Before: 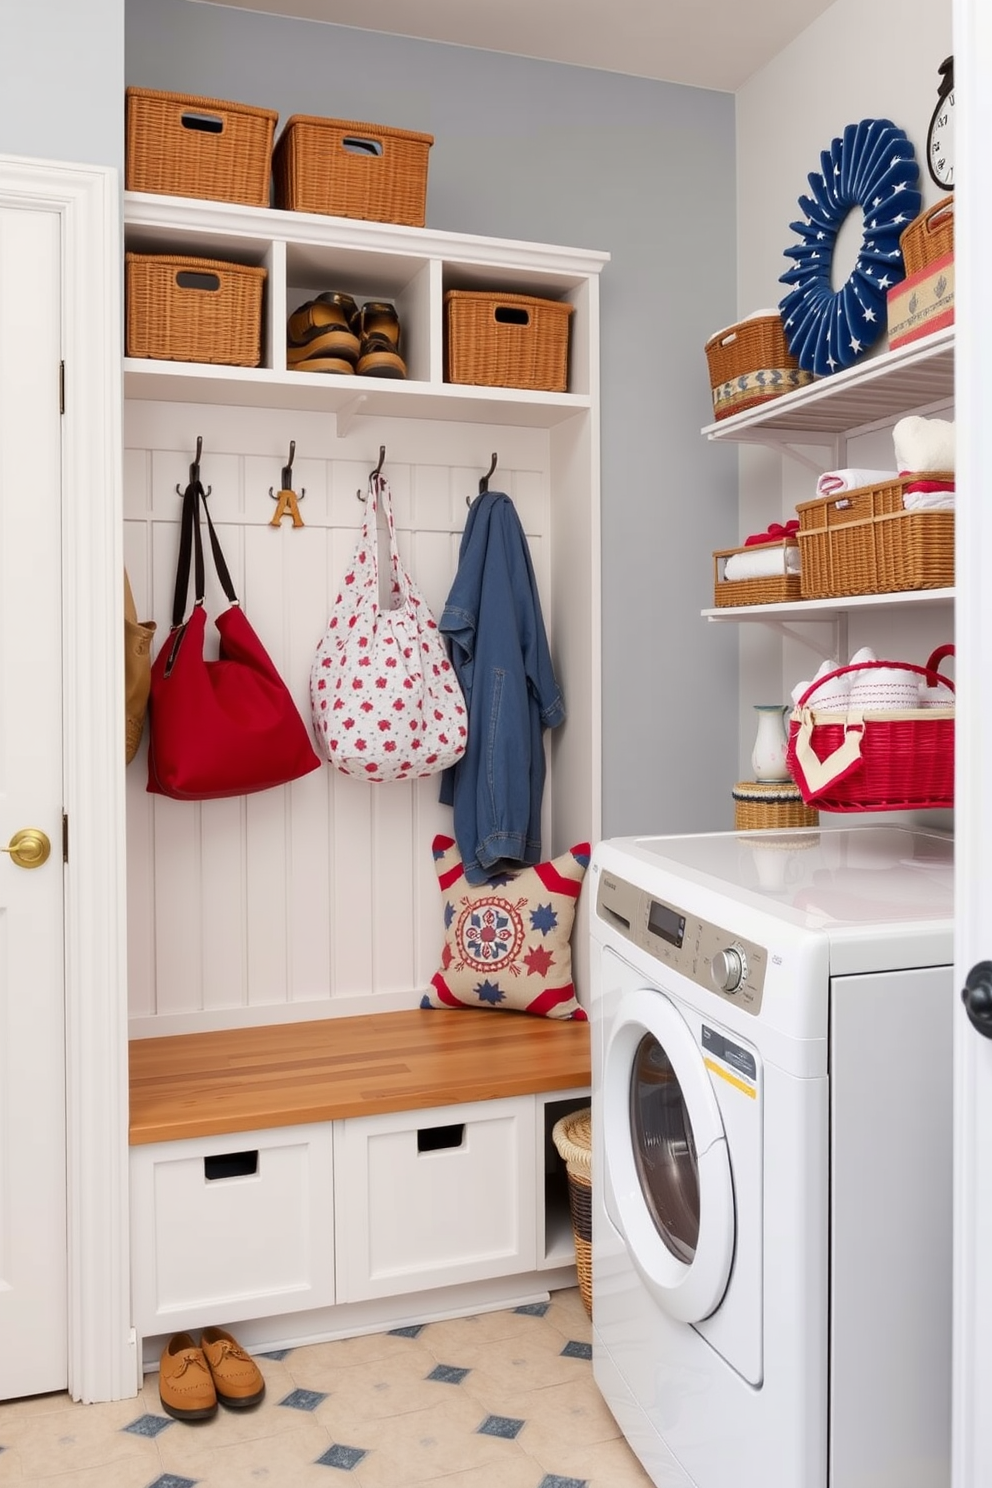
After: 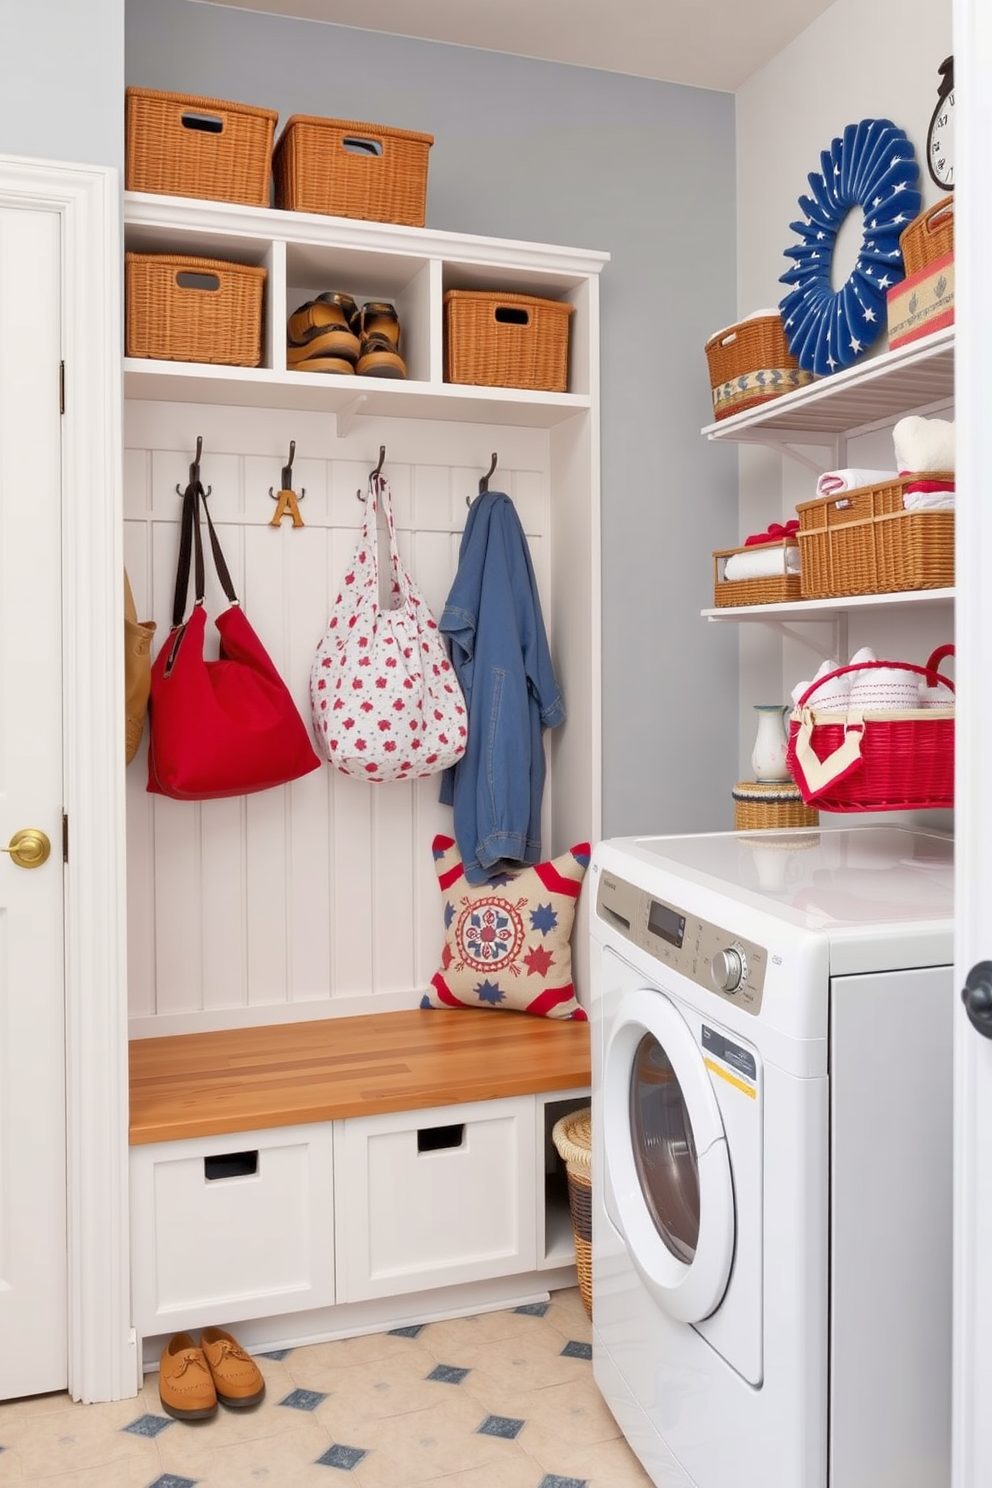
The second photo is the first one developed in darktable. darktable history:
tone equalizer: -7 EV 0.164 EV, -6 EV 0.585 EV, -5 EV 1.15 EV, -4 EV 1.35 EV, -3 EV 1.12 EV, -2 EV 0.6 EV, -1 EV 0.162 EV
